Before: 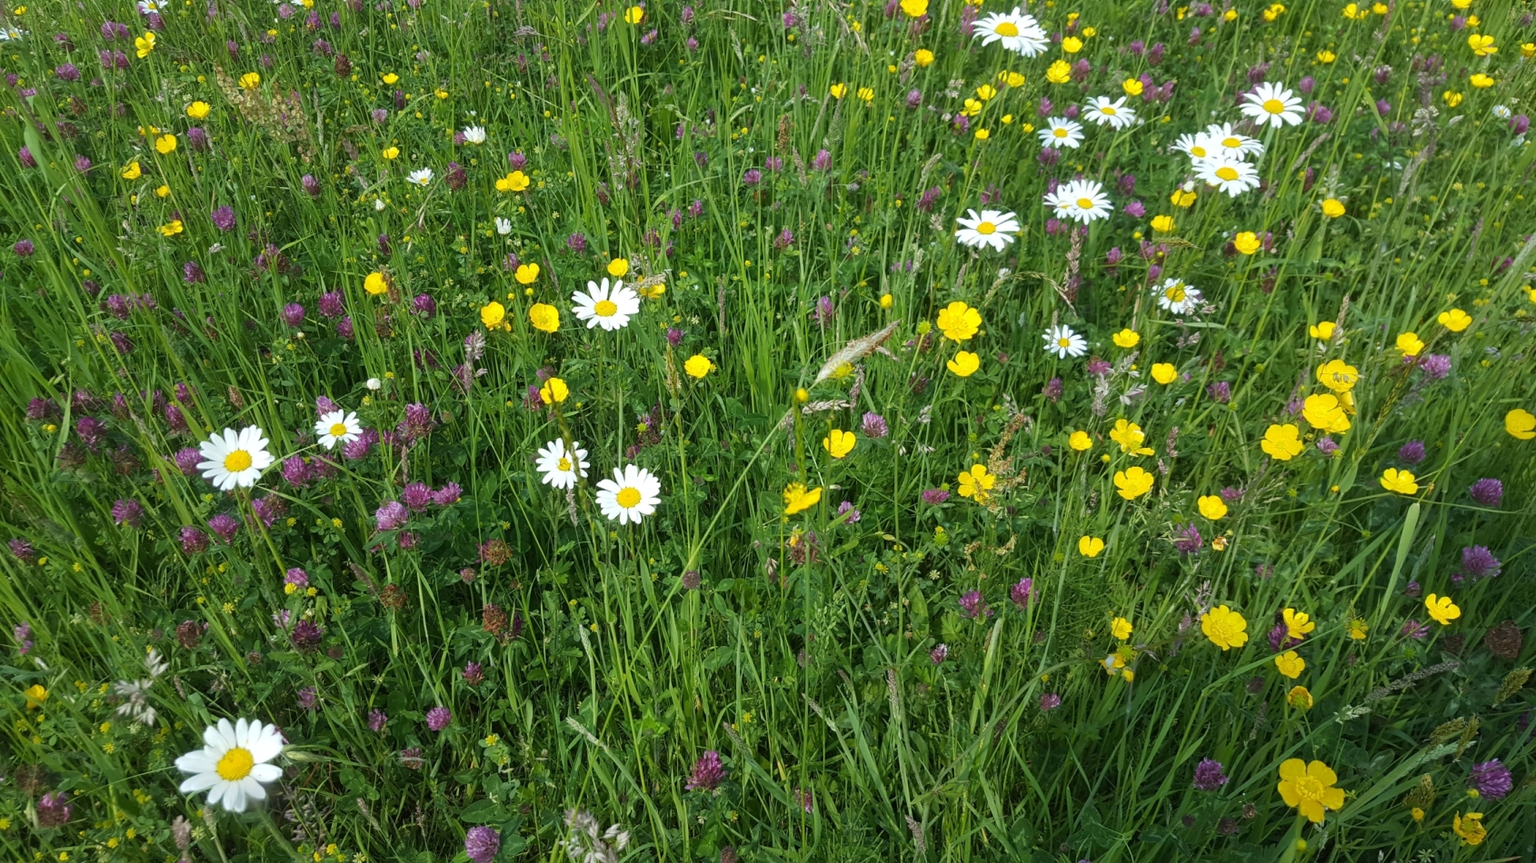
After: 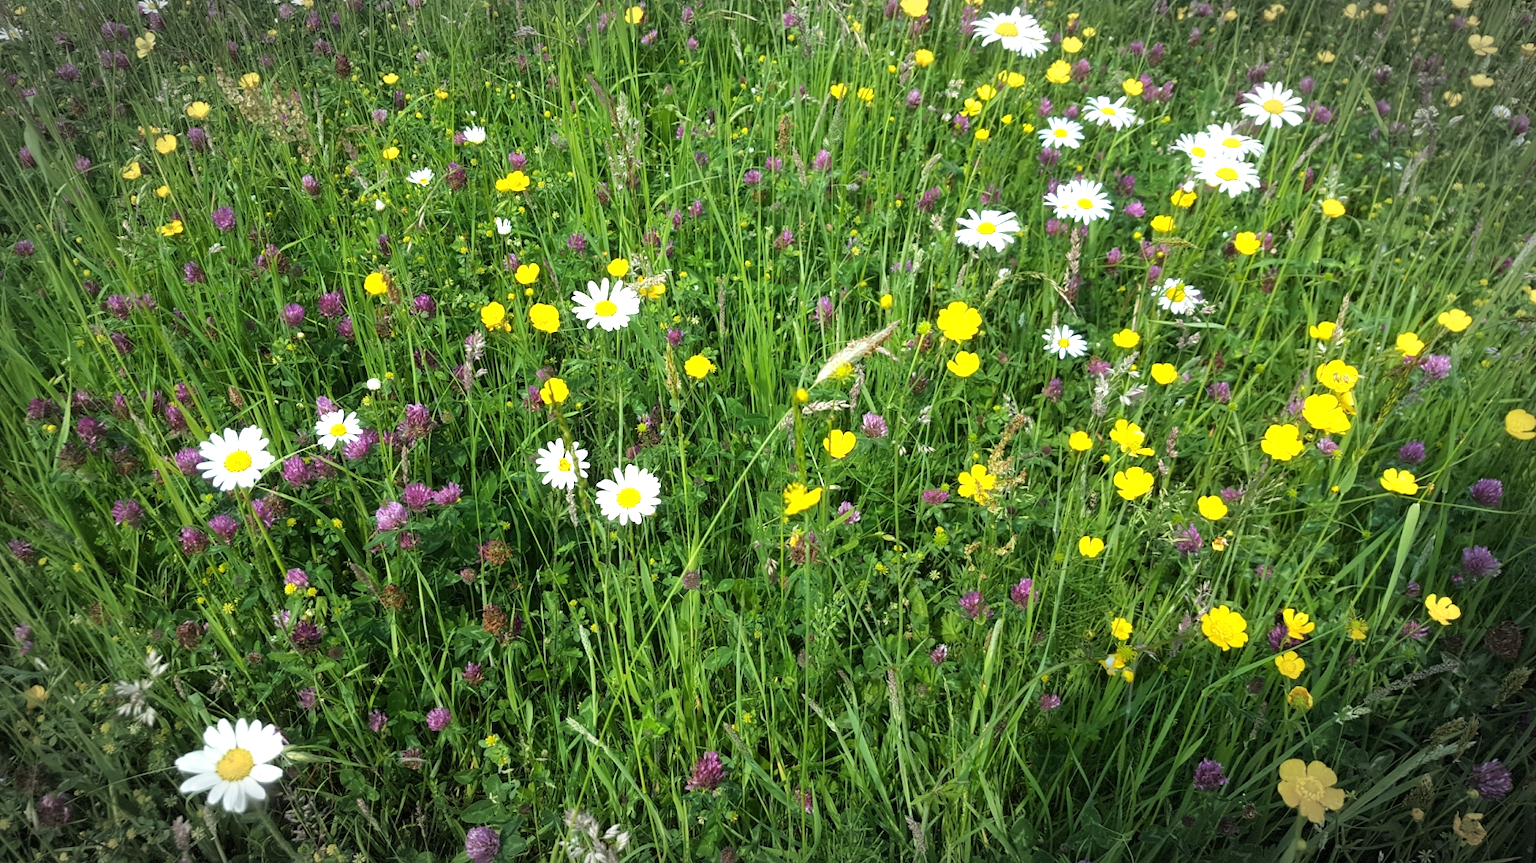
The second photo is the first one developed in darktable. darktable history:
tone equalizer: -8 EV -0.79 EV, -7 EV -0.732 EV, -6 EV -0.592 EV, -5 EV -0.402 EV, -3 EV 0.394 EV, -2 EV 0.6 EV, -1 EV 0.697 EV, +0 EV 0.779 EV
vignetting: automatic ratio true, dithering 8-bit output, unbound false
